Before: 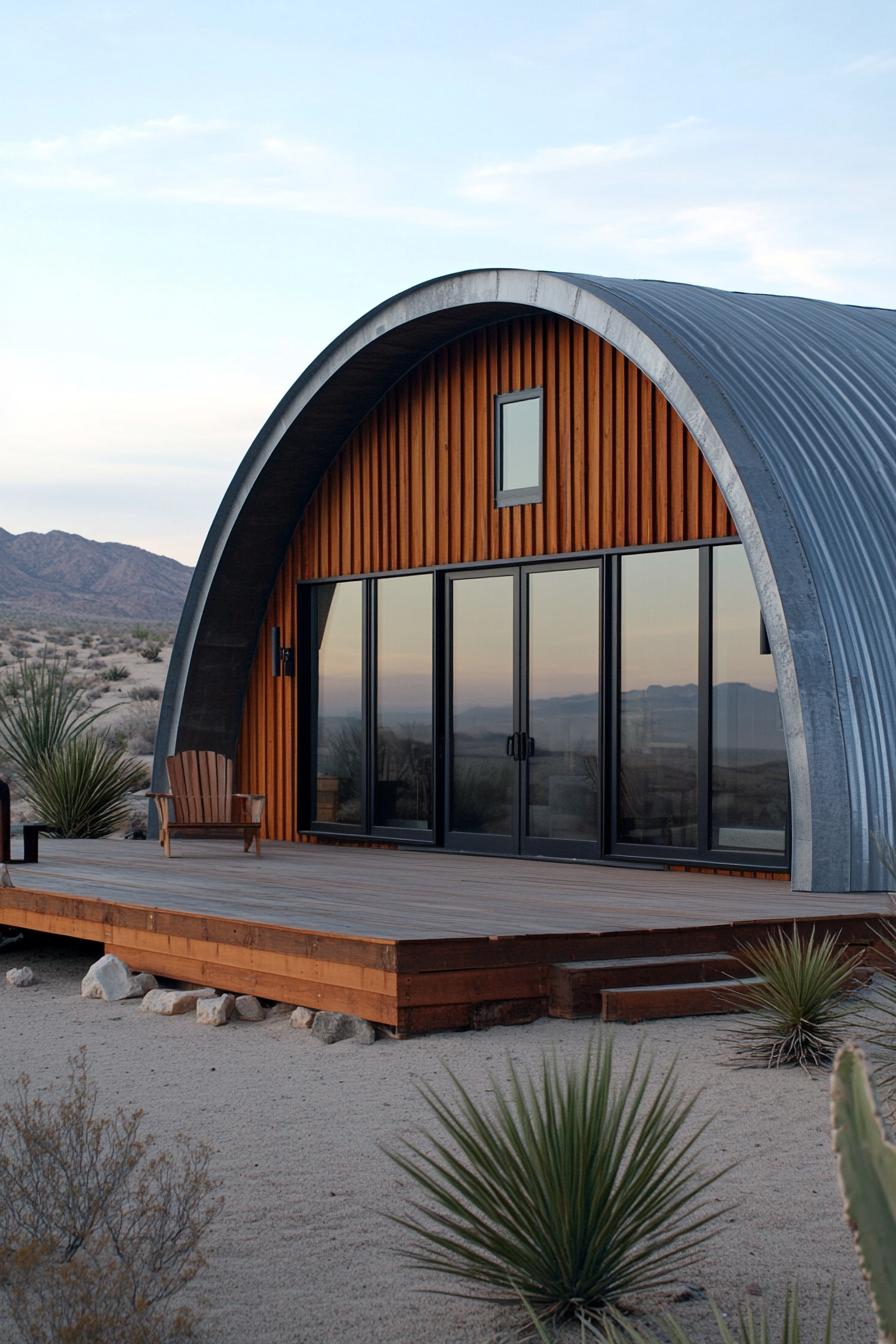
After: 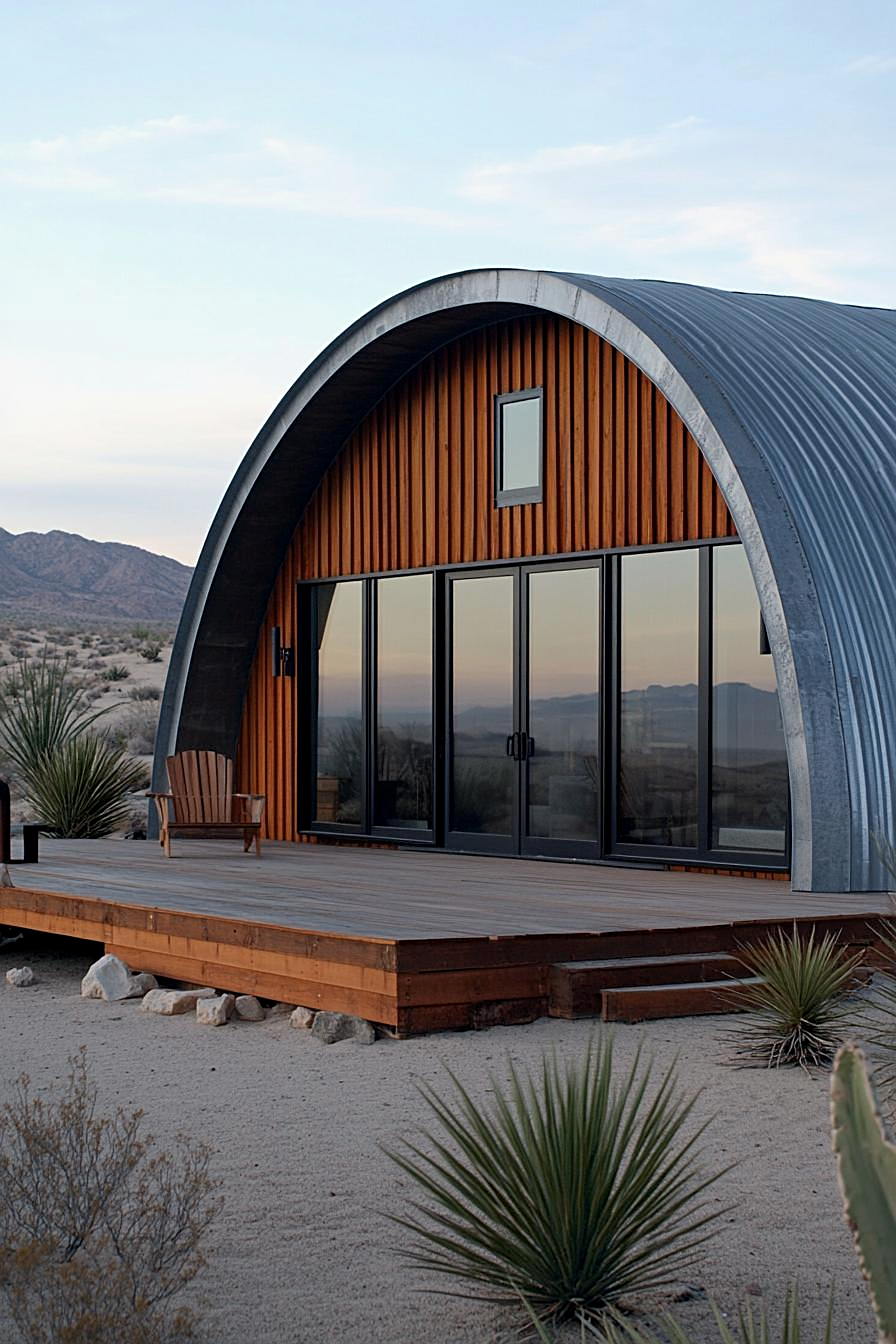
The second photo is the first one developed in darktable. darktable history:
exposure: black level correction 0.002, exposure -0.1 EV, compensate highlight preservation false
sharpen: on, module defaults
